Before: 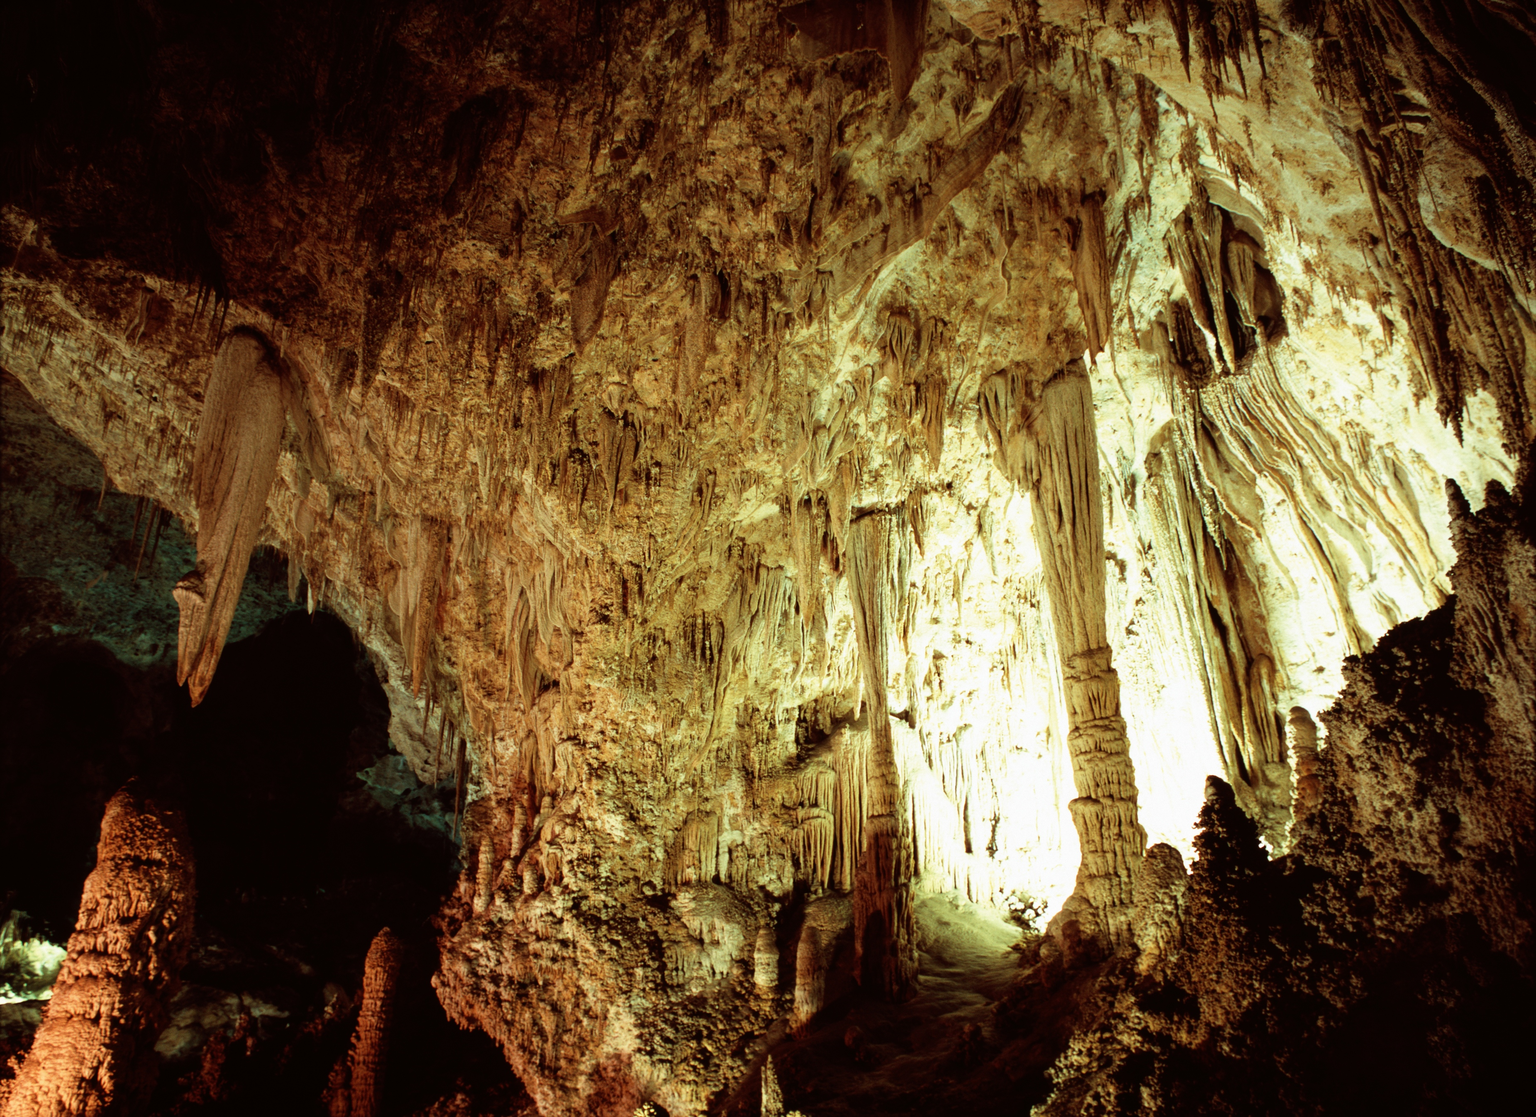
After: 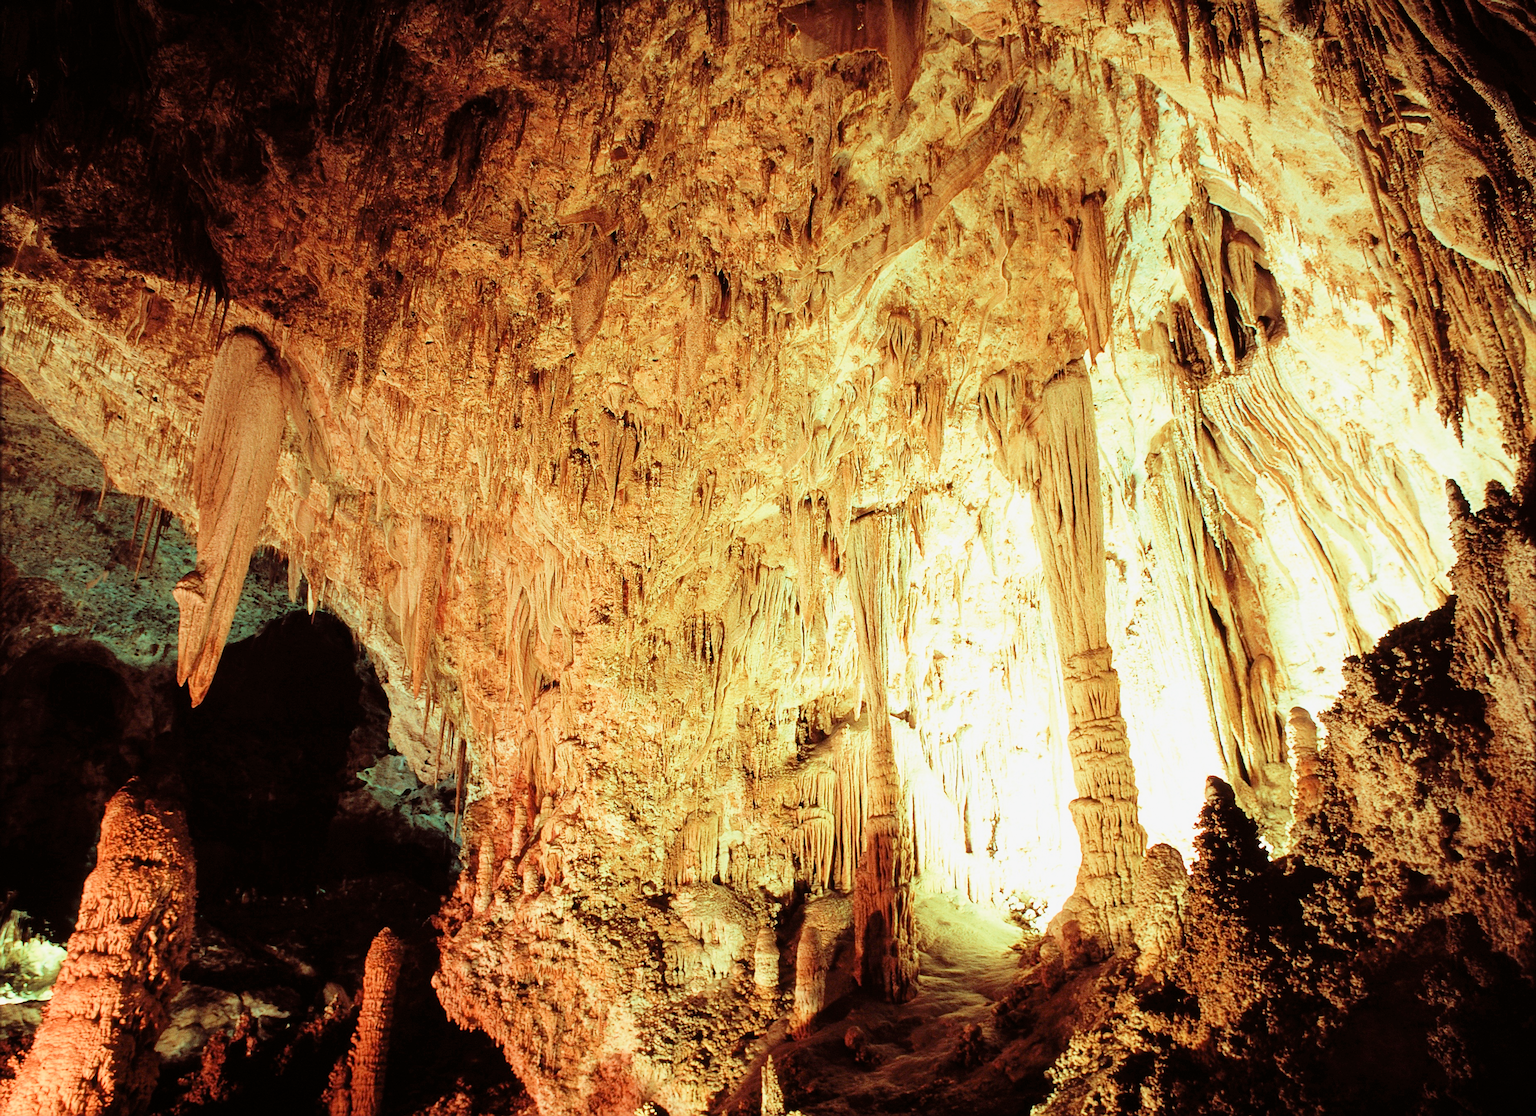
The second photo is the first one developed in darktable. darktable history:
filmic rgb: middle gray luminance 3.44%, black relative exposure -5.92 EV, white relative exposure 6.33 EV, threshold 6 EV, dynamic range scaling 22.4%, target black luminance 0%, hardness 2.33, latitude 45.85%, contrast 0.78, highlights saturation mix 100%, shadows ↔ highlights balance 0.033%, add noise in highlights 0, preserve chrominance max RGB, color science v3 (2019), use custom middle-gray values true, iterations of high-quality reconstruction 0, contrast in highlights soft, enable highlight reconstruction true
sharpen: radius 1.685, amount 1.294
